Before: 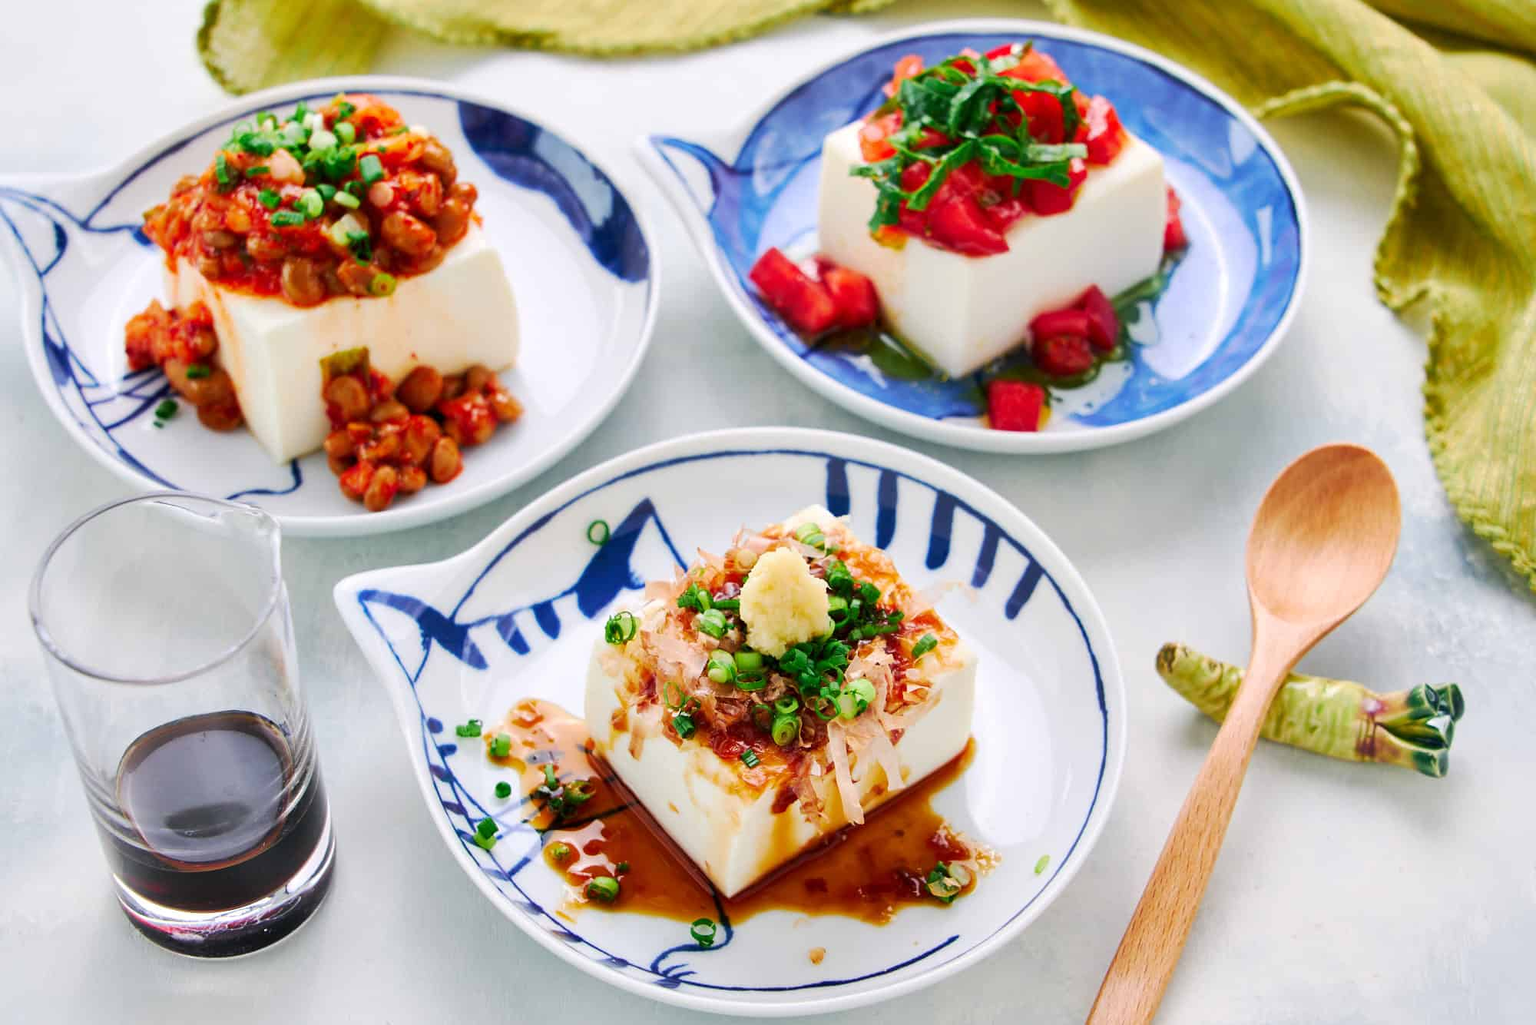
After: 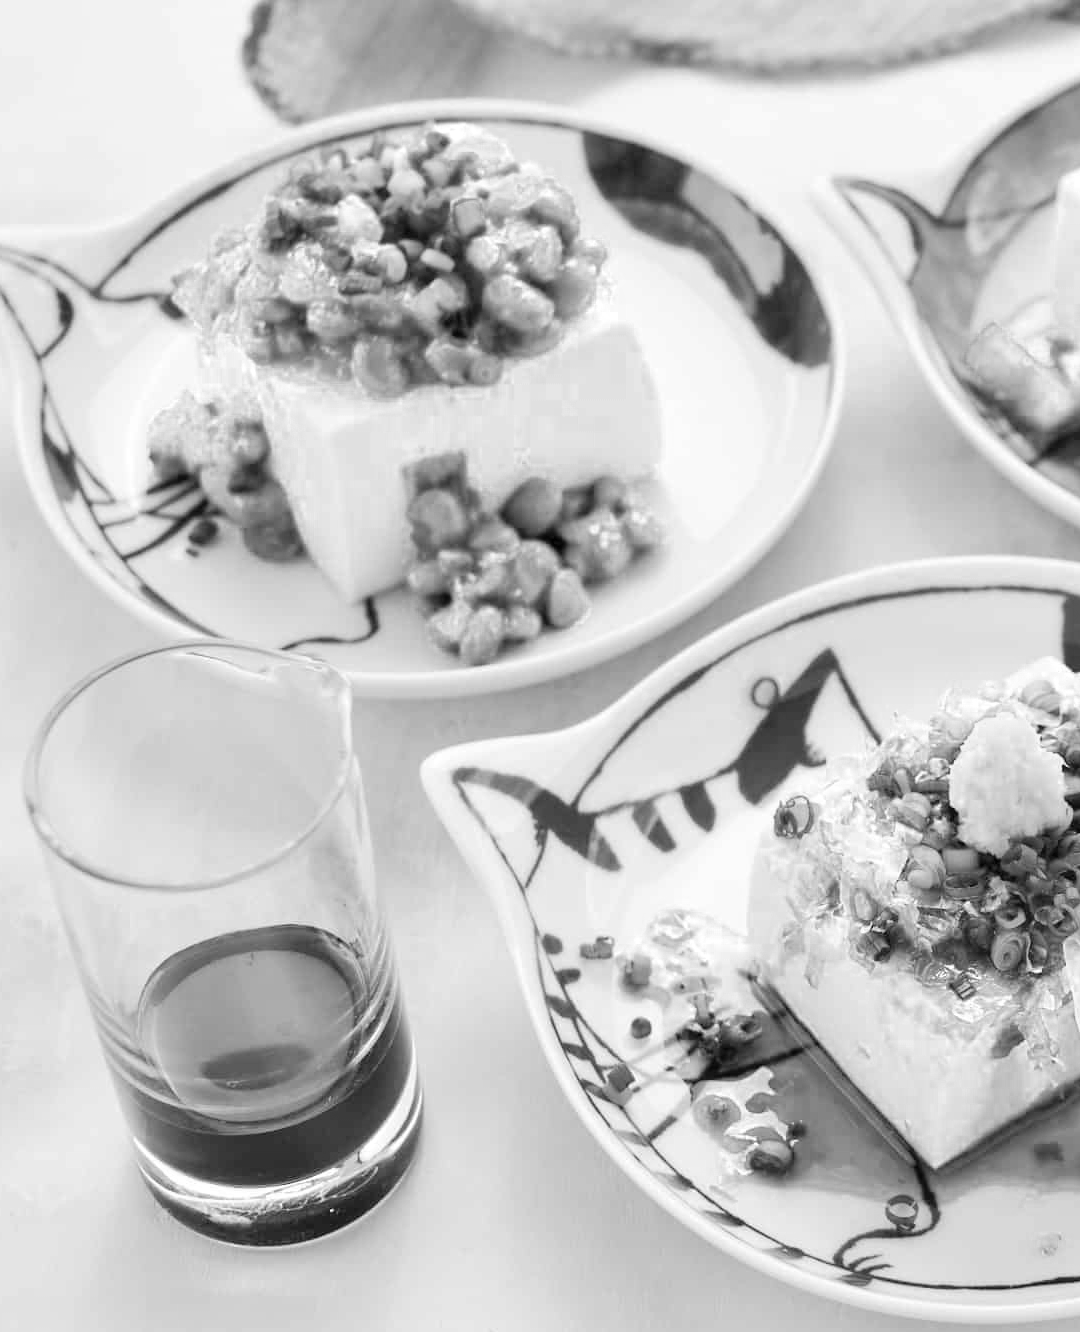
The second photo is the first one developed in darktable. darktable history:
contrast brightness saturation: brightness 0.152
color zones: curves: ch0 [(0.004, 0.588) (0.116, 0.636) (0.259, 0.476) (0.423, 0.464) (0.75, 0.5)]; ch1 [(0, 0) (0.143, 0) (0.286, 0) (0.429, 0) (0.571, 0) (0.714, 0) (0.857, 0)]
crop: left 0.729%, right 45.25%, bottom 0.079%
tone equalizer: edges refinement/feathering 500, mask exposure compensation -1.57 EV, preserve details no
